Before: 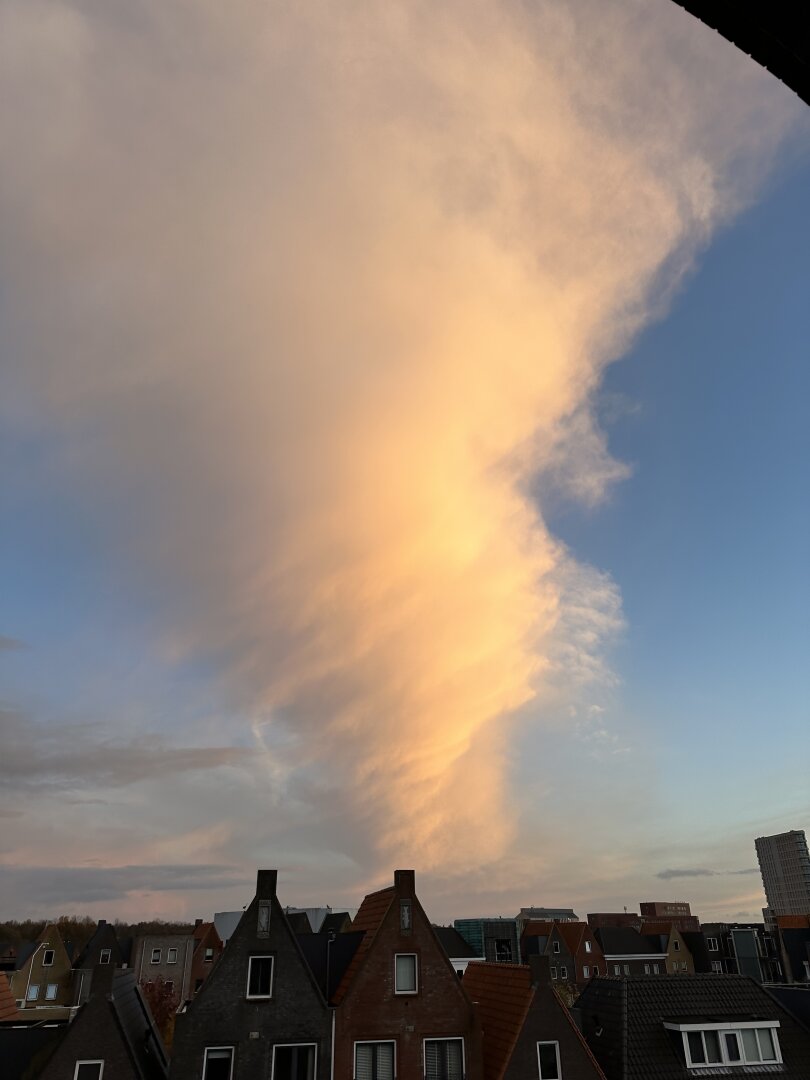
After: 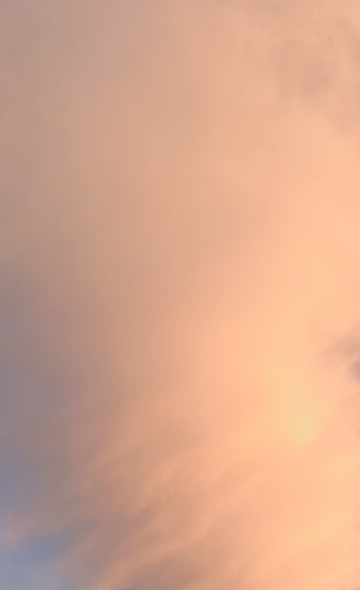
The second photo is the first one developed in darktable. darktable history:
crop: left 20.245%, top 10.839%, right 35.287%, bottom 34.488%
tone curve: curves: ch0 [(0, 0) (0.049, 0.01) (0.154, 0.081) (0.491, 0.519) (0.748, 0.765) (1, 0.919)]; ch1 [(0, 0) (0.172, 0.123) (0.317, 0.272) (0.401, 0.422) (0.489, 0.496) (0.531, 0.557) (0.615, 0.612) (0.741, 0.783) (1, 1)]; ch2 [(0, 0) (0.411, 0.424) (0.483, 0.478) (0.544, 0.56) (0.686, 0.638) (1, 1)], color space Lab, independent channels, preserve colors none
